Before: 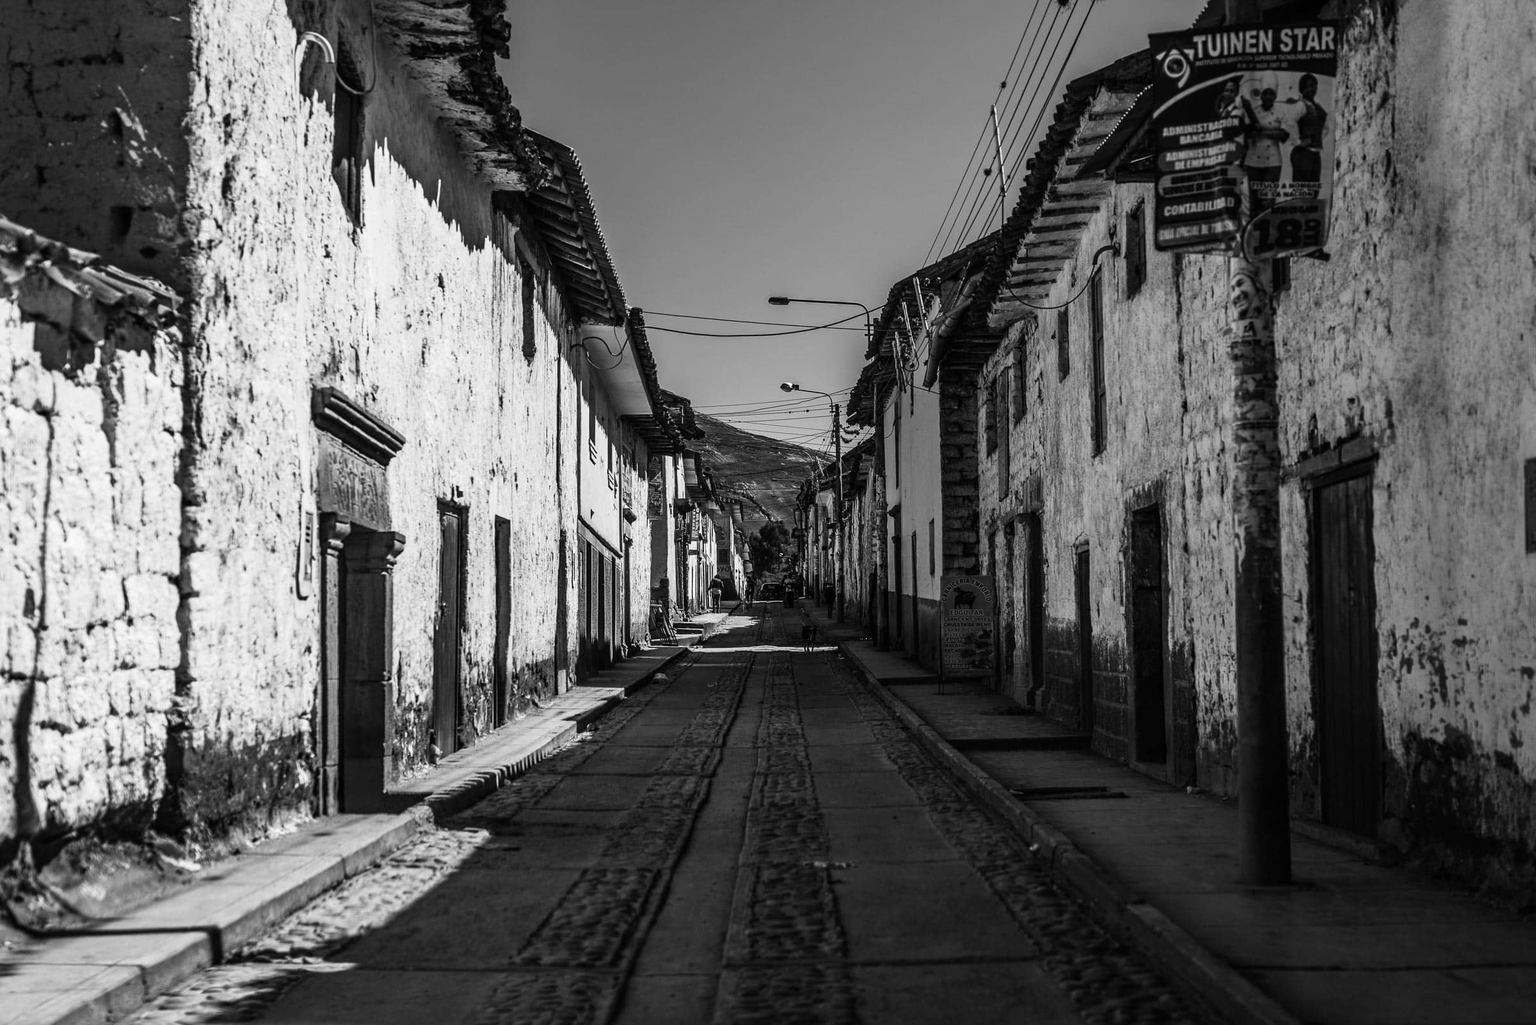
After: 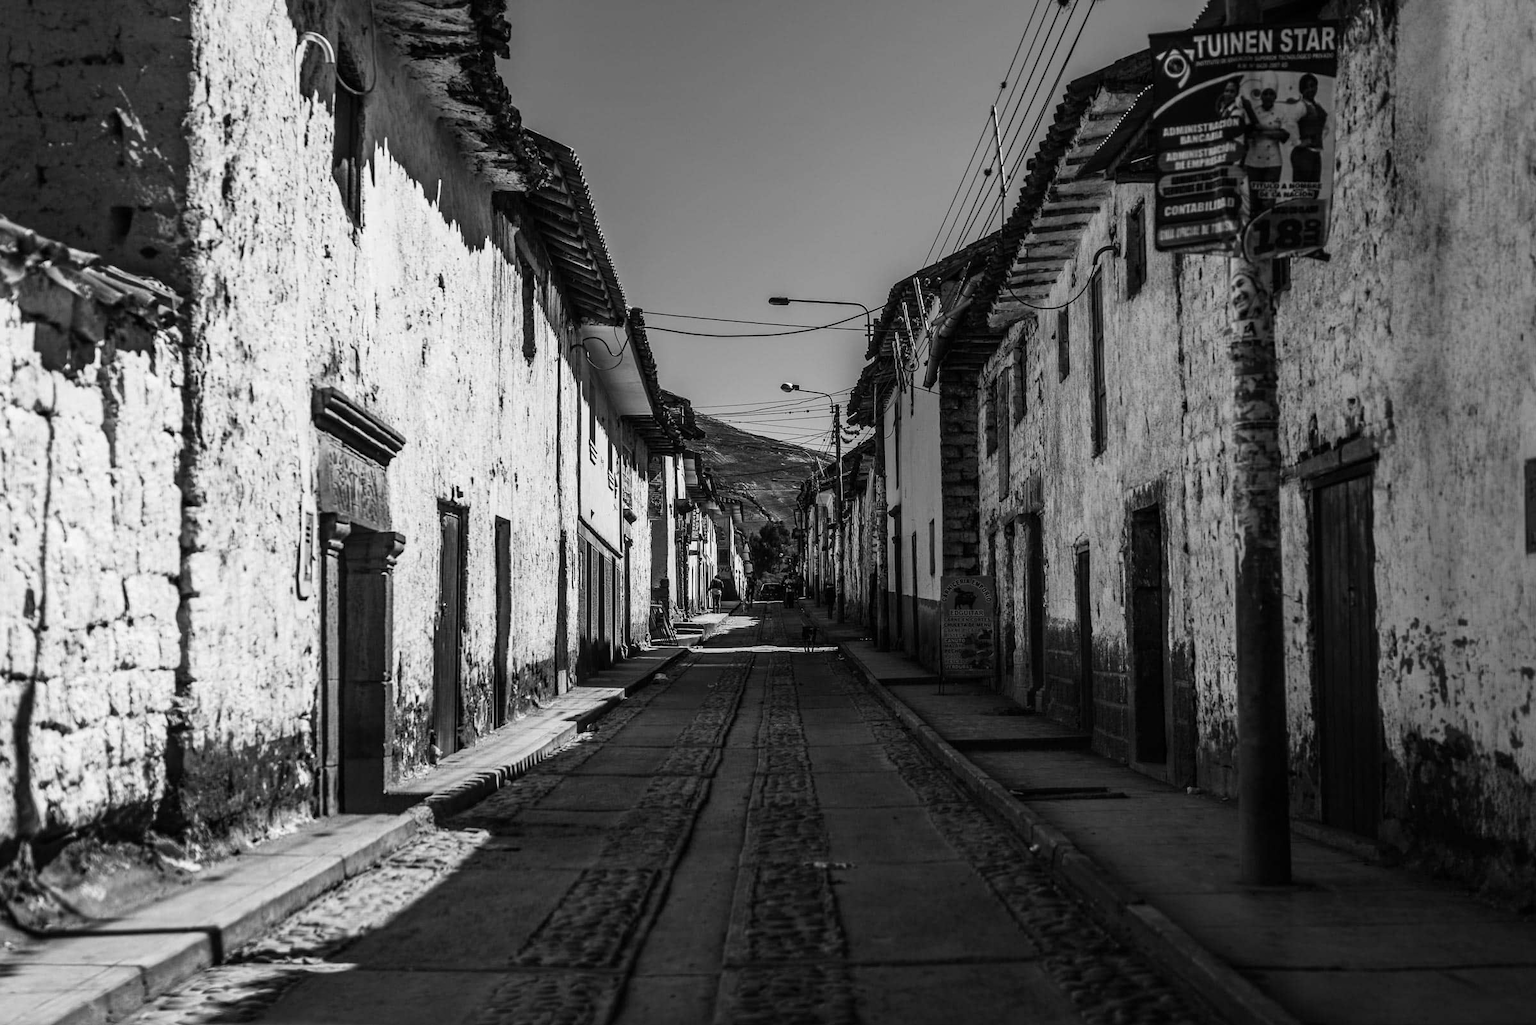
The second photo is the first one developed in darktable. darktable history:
color calibration: output gray [0.267, 0.423, 0.267, 0], gray › normalize channels true, illuminant as shot in camera, x 0.358, y 0.373, temperature 4628.91 K, gamut compression 0.018
